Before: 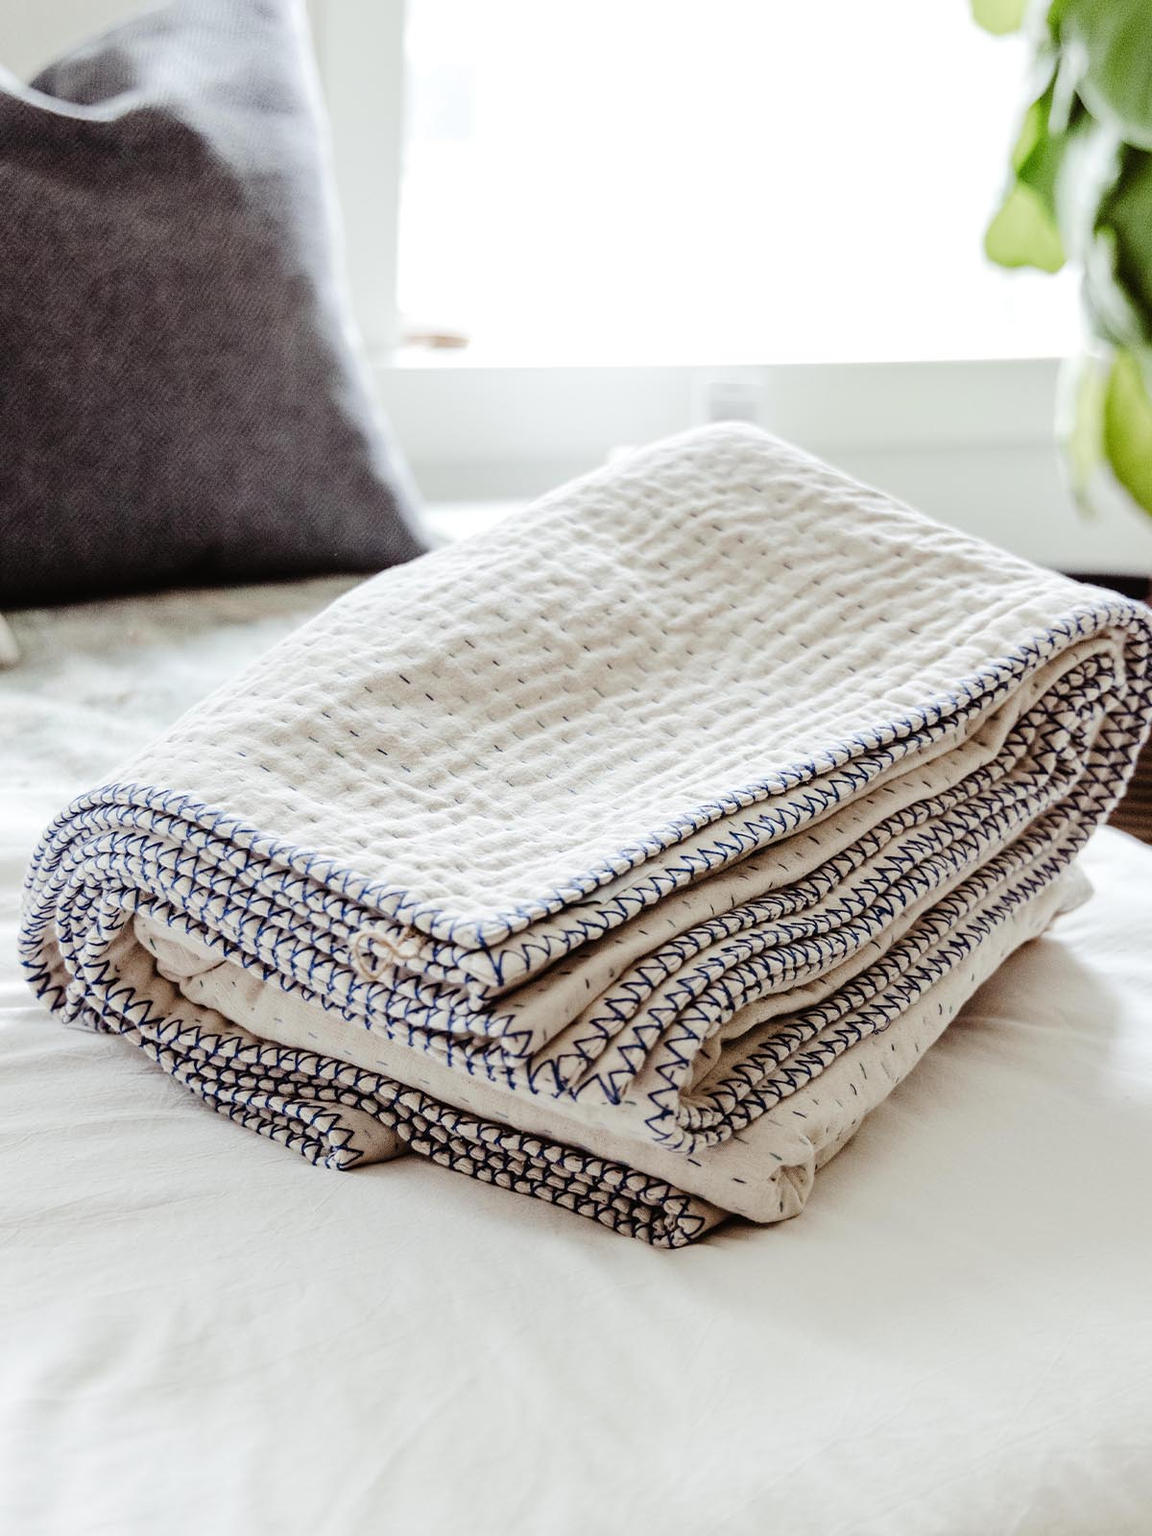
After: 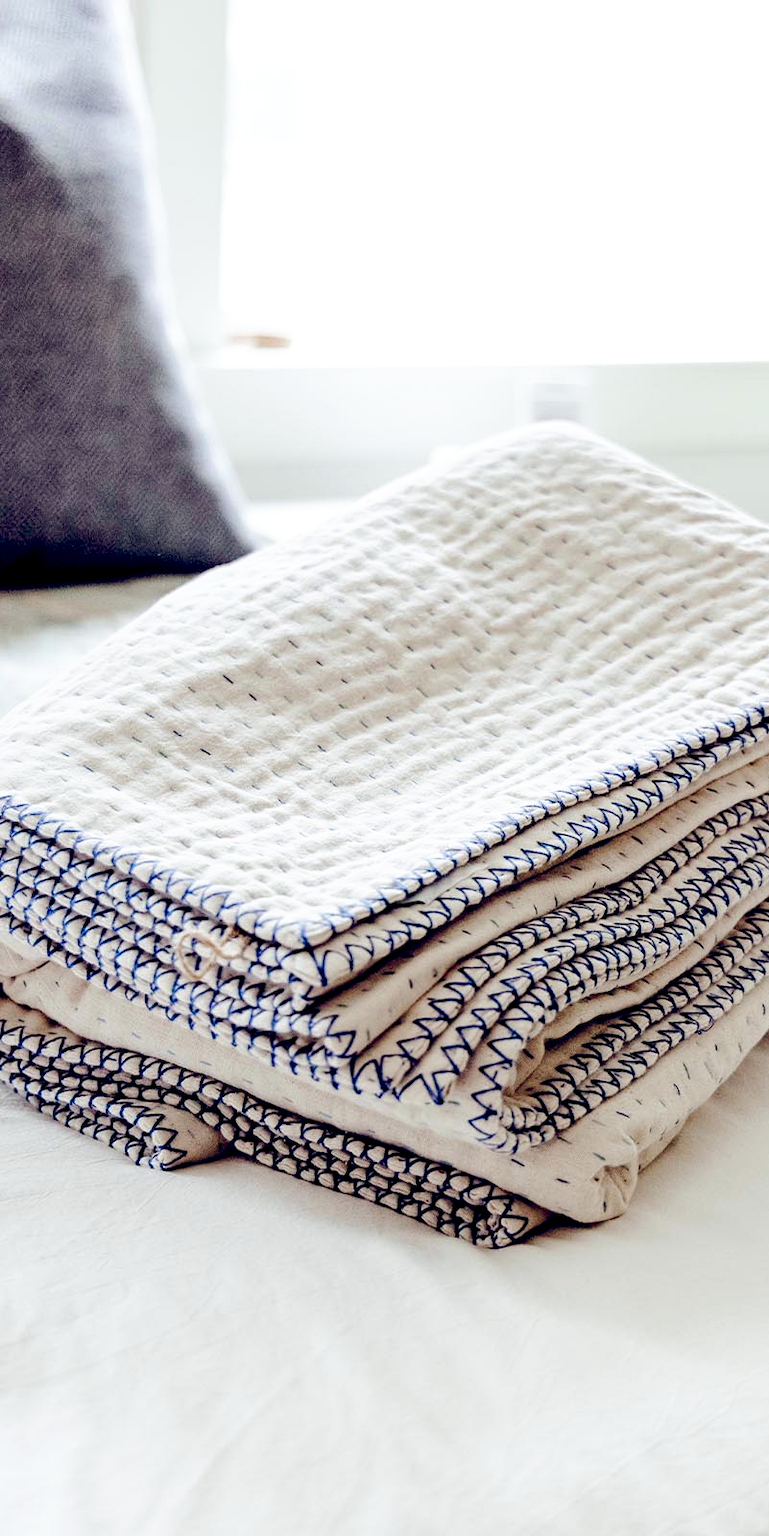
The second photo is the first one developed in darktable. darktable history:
color balance rgb: shadows lift › luminance -5.243%, shadows lift › chroma 1.227%, shadows lift › hue 219.09°, global offset › chroma 0.156%, global offset › hue 253.66°, perceptual saturation grading › global saturation 14.437%, perceptual saturation grading › highlights -25.639%, perceptual saturation grading › shadows 25.941%, perceptual brilliance grading › mid-tones 10.378%, perceptual brilliance grading › shadows 15.101%
base curve: curves: ch0 [(0.017, 0) (0.425, 0.441) (0.844, 0.933) (1, 1)], preserve colors none
crop: left 15.399%, right 17.753%
